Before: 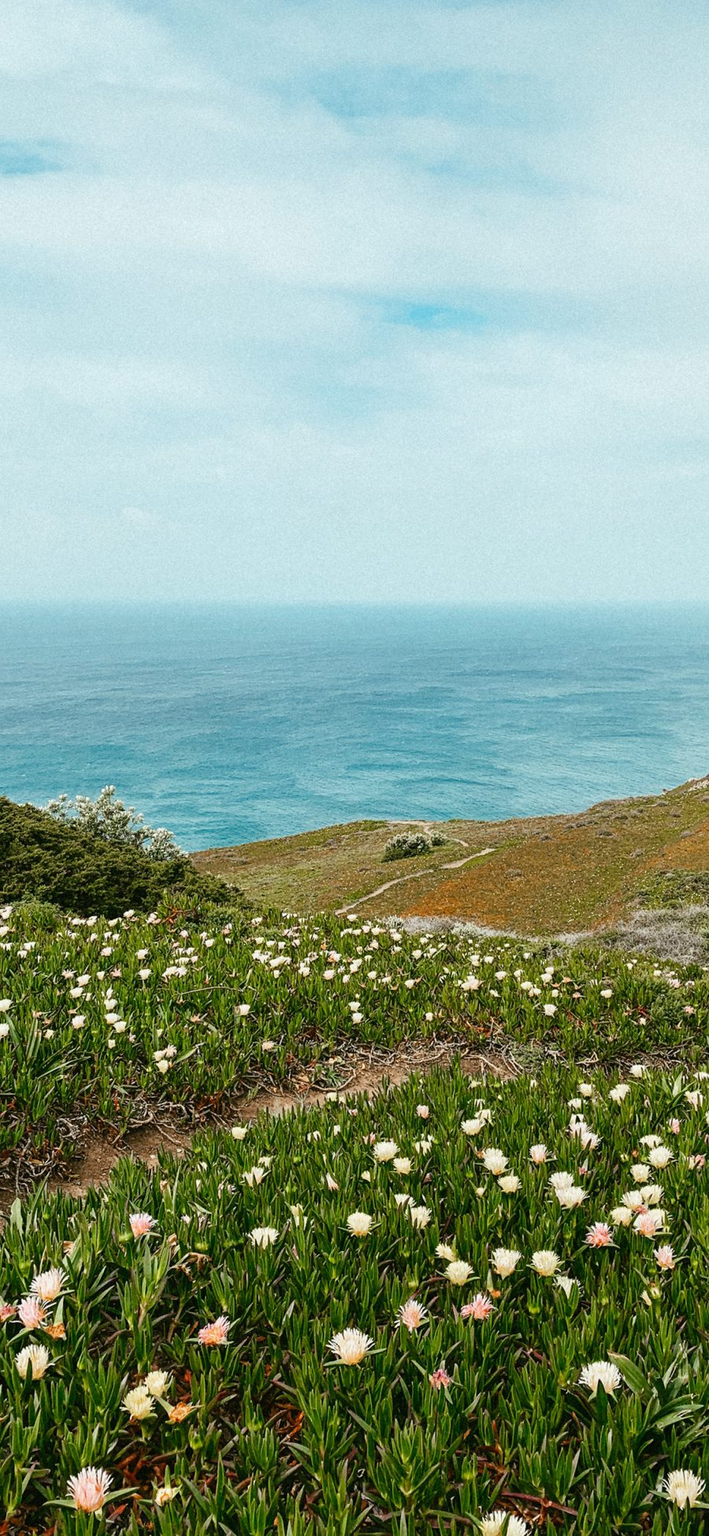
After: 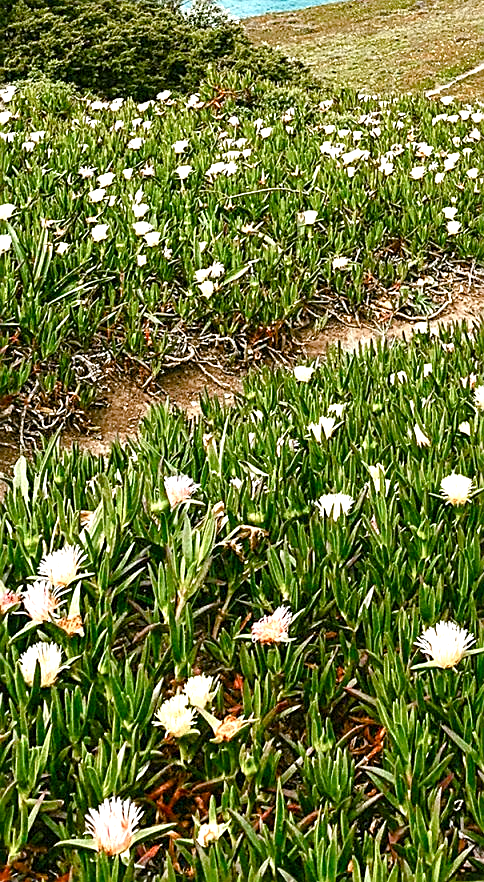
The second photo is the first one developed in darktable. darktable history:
crop and rotate: top 54.619%, right 46.132%, bottom 0.117%
sharpen: amount 0.49
exposure: black level correction 0.001, exposure 0.958 EV, compensate highlight preservation false
color balance rgb: perceptual saturation grading › global saturation 25.324%, perceptual saturation grading › highlights -50.544%, perceptual saturation grading › shadows 30.038%
